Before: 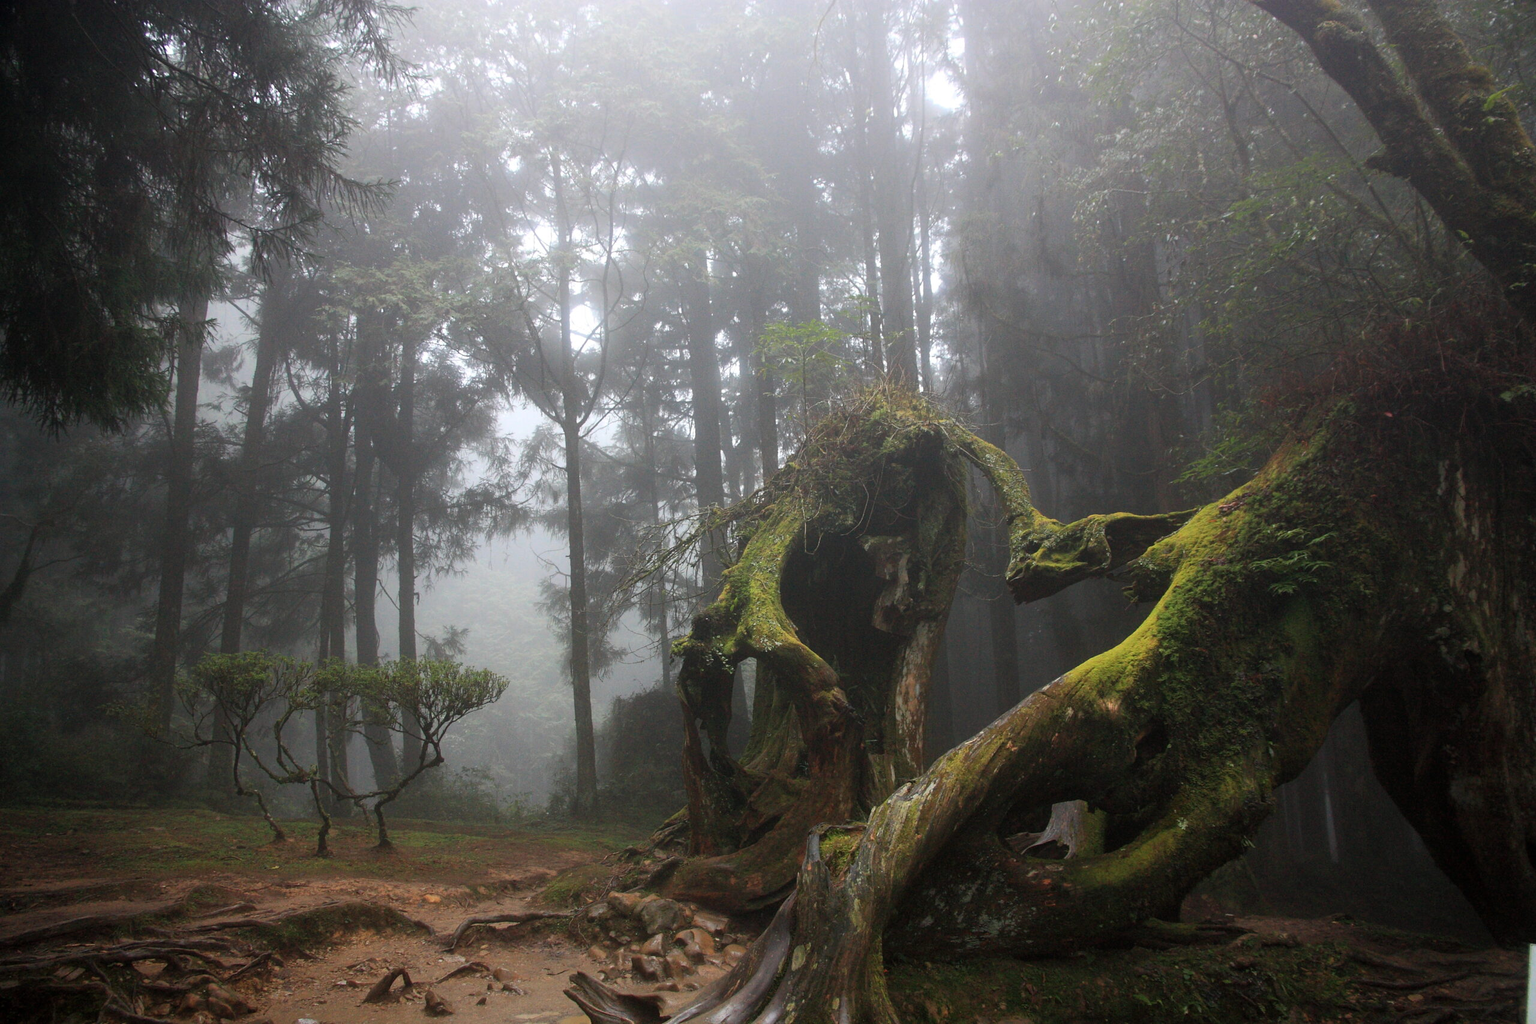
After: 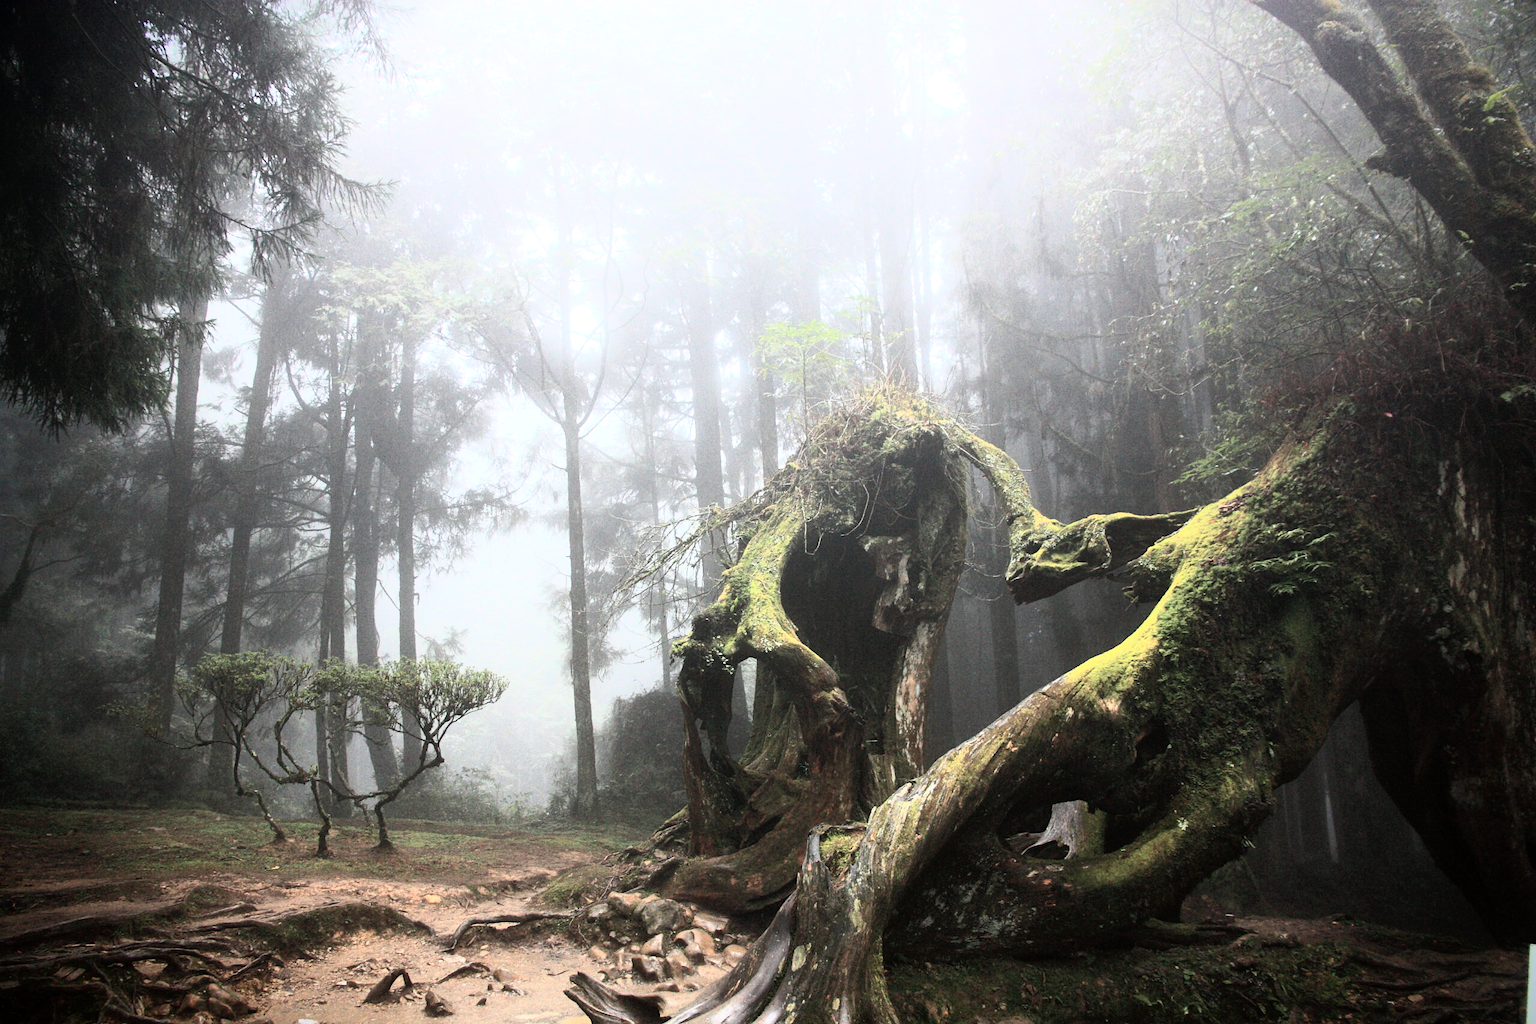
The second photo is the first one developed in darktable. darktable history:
vignetting: fall-off start 88.53%, fall-off radius 44.2%, saturation 0.376, width/height ratio 1.161
tone curve: curves: ch0 [(0, 0) (0.003, 0.003) (0.011, 0.011) (0.025, 0.026) (0.044, 0.045) (0.069, 0.087) (0.1, 0.141) (0.136, 0.202) (0.177, 0.271) (0.224, 0.357) (0.277, 0.461) (0.335, 0.583) (0.399, 0.685) (0.468, 0.782) (0.543, 0.867) (0.623, 0.927) (0.709, 0.96) (0.801, 0.975) (0.898, 0.987) (1, 1)], color space Lab, independent channels, preserve colors none
white balance: red 0.988, blue 1.017
tone equalizer: -8 EV -0.417 EV, -7 EV -0.389 EV, -6 EV -0.333 EV, -5 EV -0.222 EV, -3 EV 0.222 EV, -2 EV 0.333 EV, -1 EV 0.389 EV, +0 EV 0.417 EV, edges refinement/feathering 500, mask exposure compensation -1.57 EV, preserve details no
